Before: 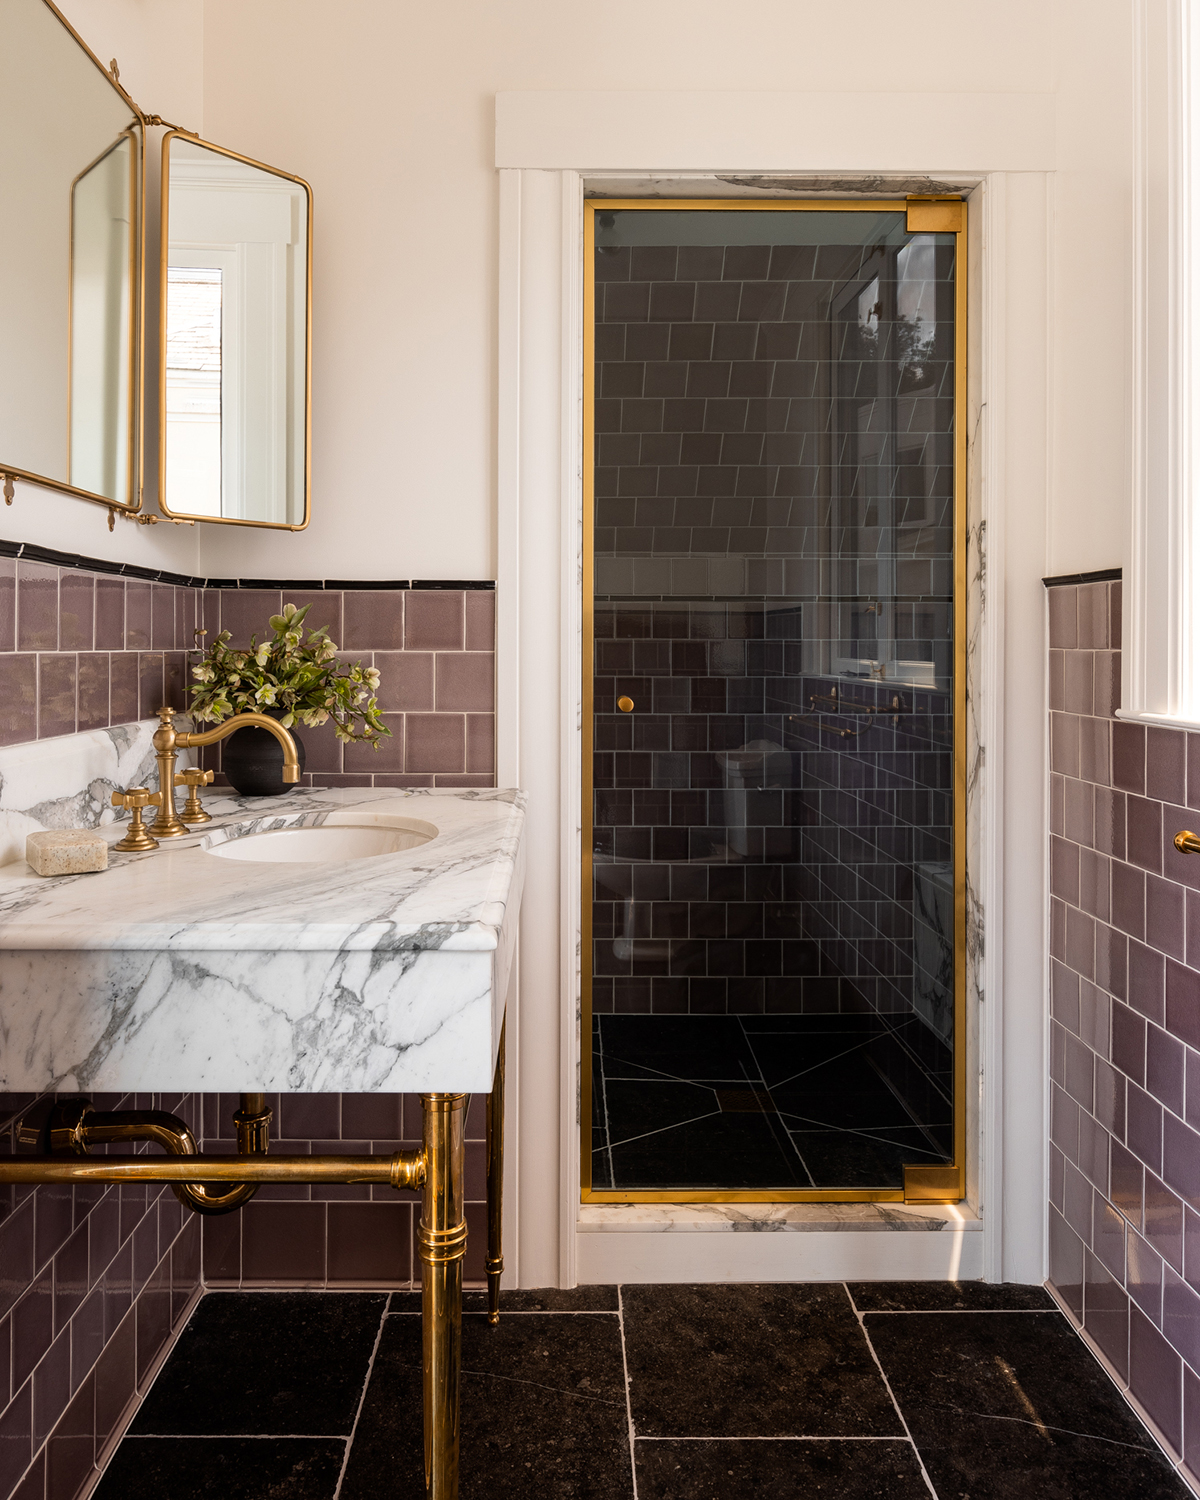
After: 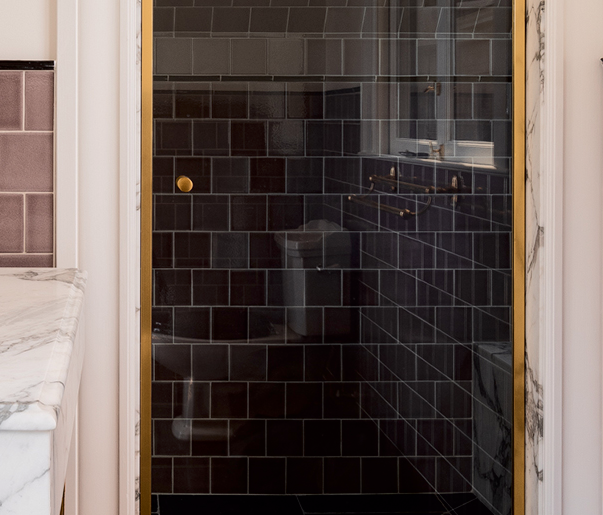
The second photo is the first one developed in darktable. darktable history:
crop: left 36.811%, top 34.685%, right 12.931%, bottom 30.922%
tone curve: curves: ch0 [(0, 0) (0.052, 0.018) (0.236, 0.207) (0.41, 0.417) (0.485, 0.518) (0.54, 0.584) (0.625, 0.666) (0.845, 0.828) (0.994, 0.964)]; ch1 [(0, 0) (0.136, 0.146) (0.317, 0.34) (0.382, 0.408) (0.434, 0.441) (0.472, 0.479) (0.498, 0.501) (0.557, 0.558) (0.616, 0.59) (0.739, 0.7) (1, 1)]; ch2 [(0, 0) (0.352, 0.403) (0.447, 0.466) (0.482, 0.482) (0.528, 0.526) (0.586, 0.577) (0.618, 0.621) (0.785, 0.747) (1, 1)], color space Lab, independent channels, preserve colors none
